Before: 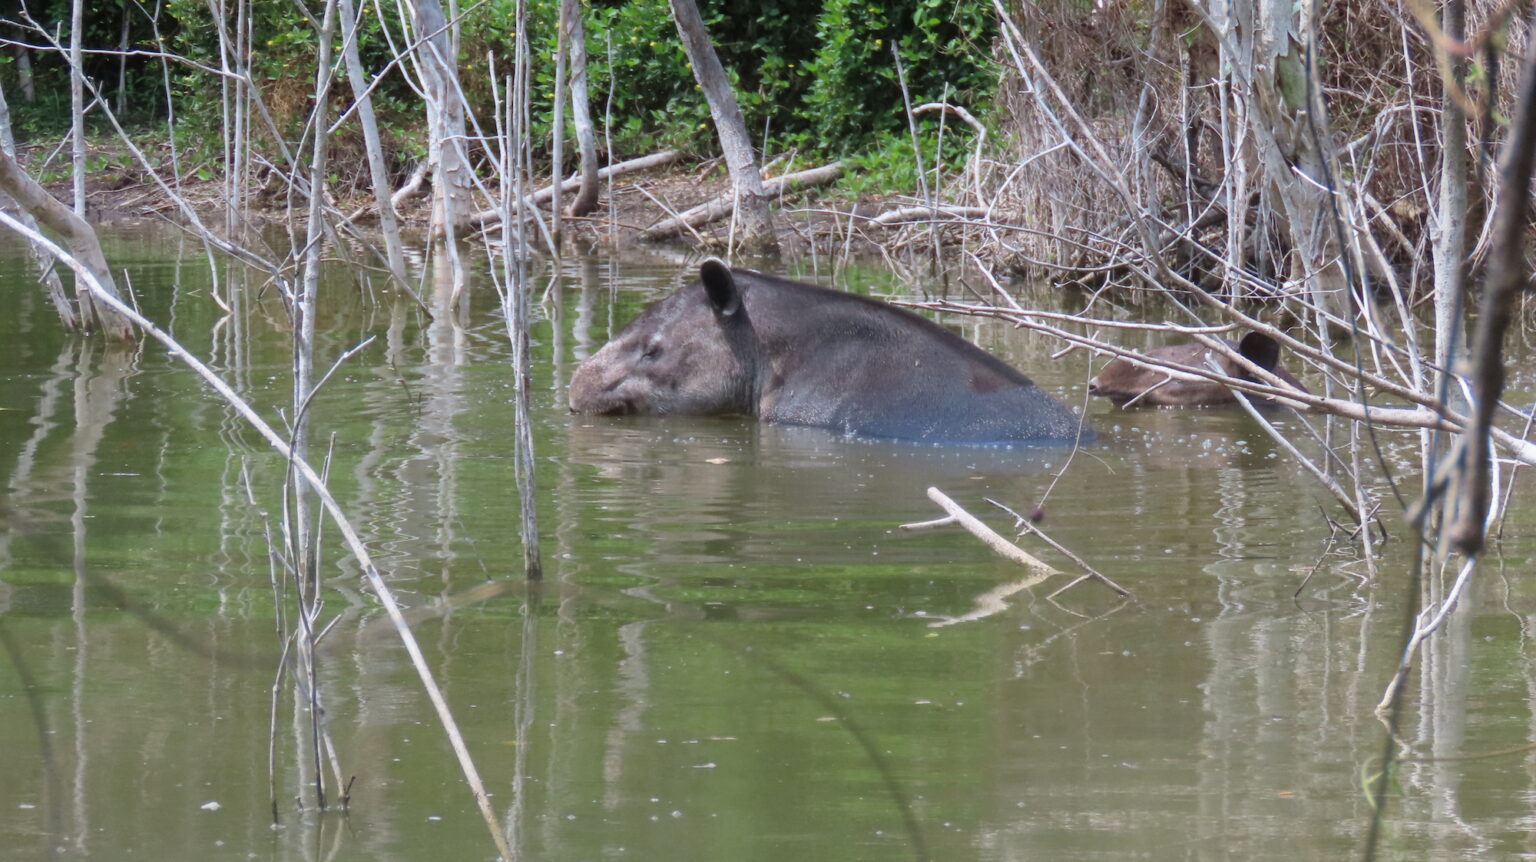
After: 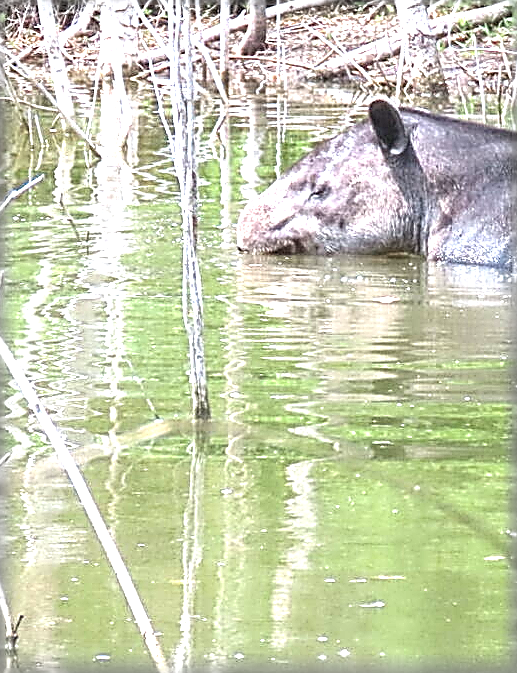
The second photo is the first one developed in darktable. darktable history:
local contrast: detail 130%
crop and rotate: left 21.641%, top 18.877%, right 44.677%, bottom 2.964%
exposure: black level correction 0.001, exposure 1.827 EV, compensate highlight preservation false
sharpen: amount 1.998
vignetting: fall-off start 93.94%, fall-off radius 6.19%, brightness -0.445, saturation -0.687, automatic ratio true, width/height ratio 1.33, shape 0.047
